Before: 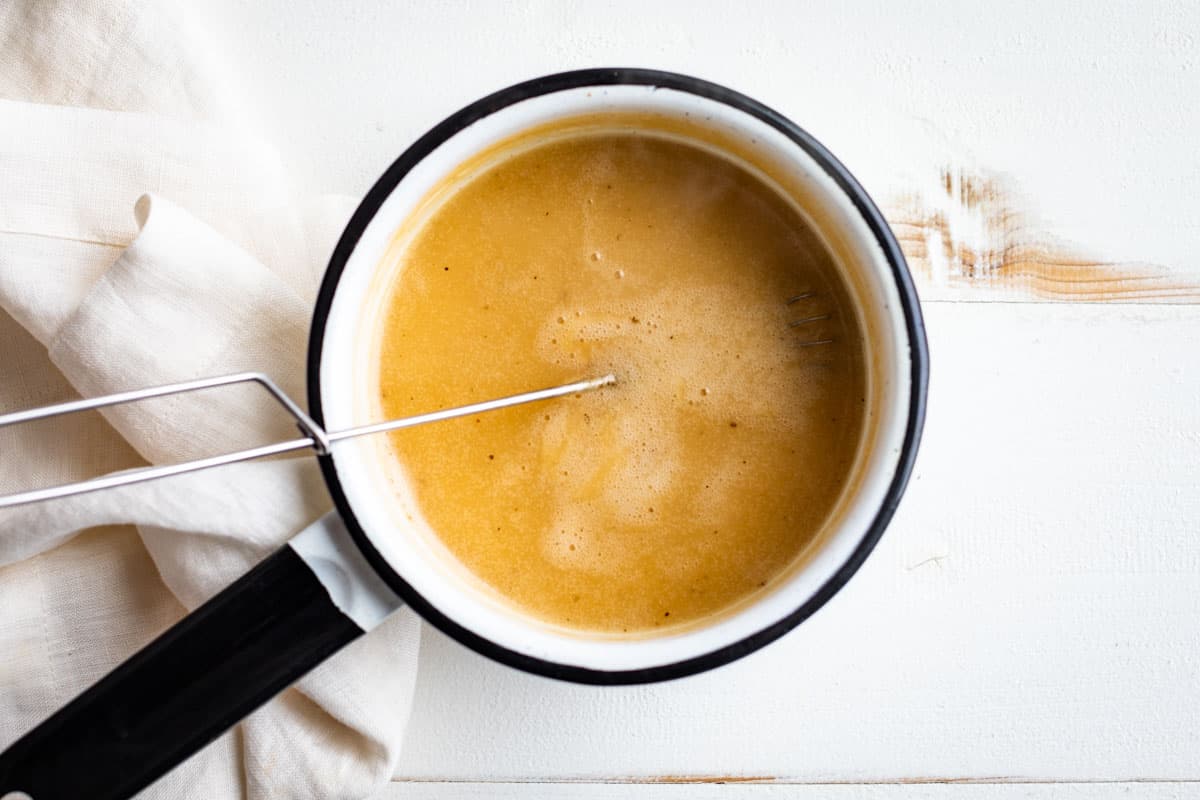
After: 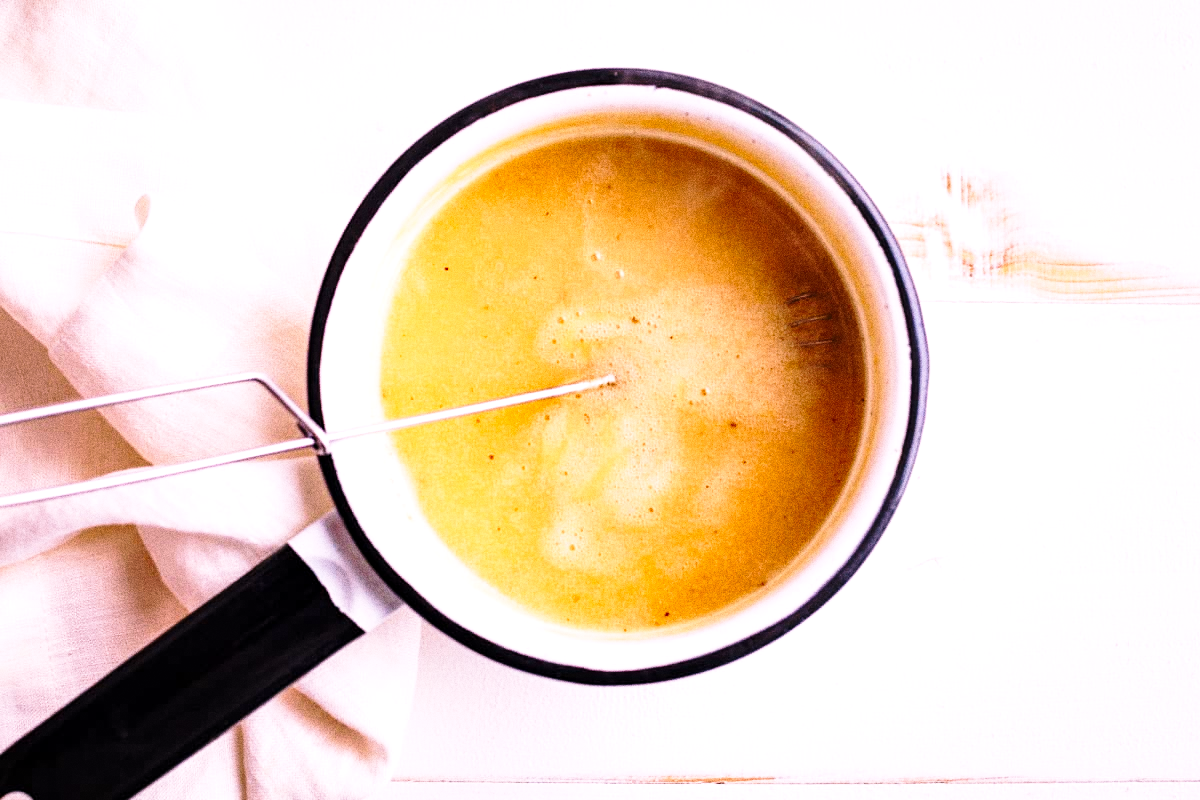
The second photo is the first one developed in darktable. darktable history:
local contrast: highlights 100%, shadows 100%, detail 120%, midtone range 0.2
white balance: red 1.188, blue 1.11
base curve: curves: ch0 [(0, 0) (0.028, 0.03) (0.121, 0.232) (0.46, 0.748) (0.859, 0.968) (1, 1)], preserve colors none
velvia: on, module defaults
grain: coarseness 0.09 ISO, strength 40%
